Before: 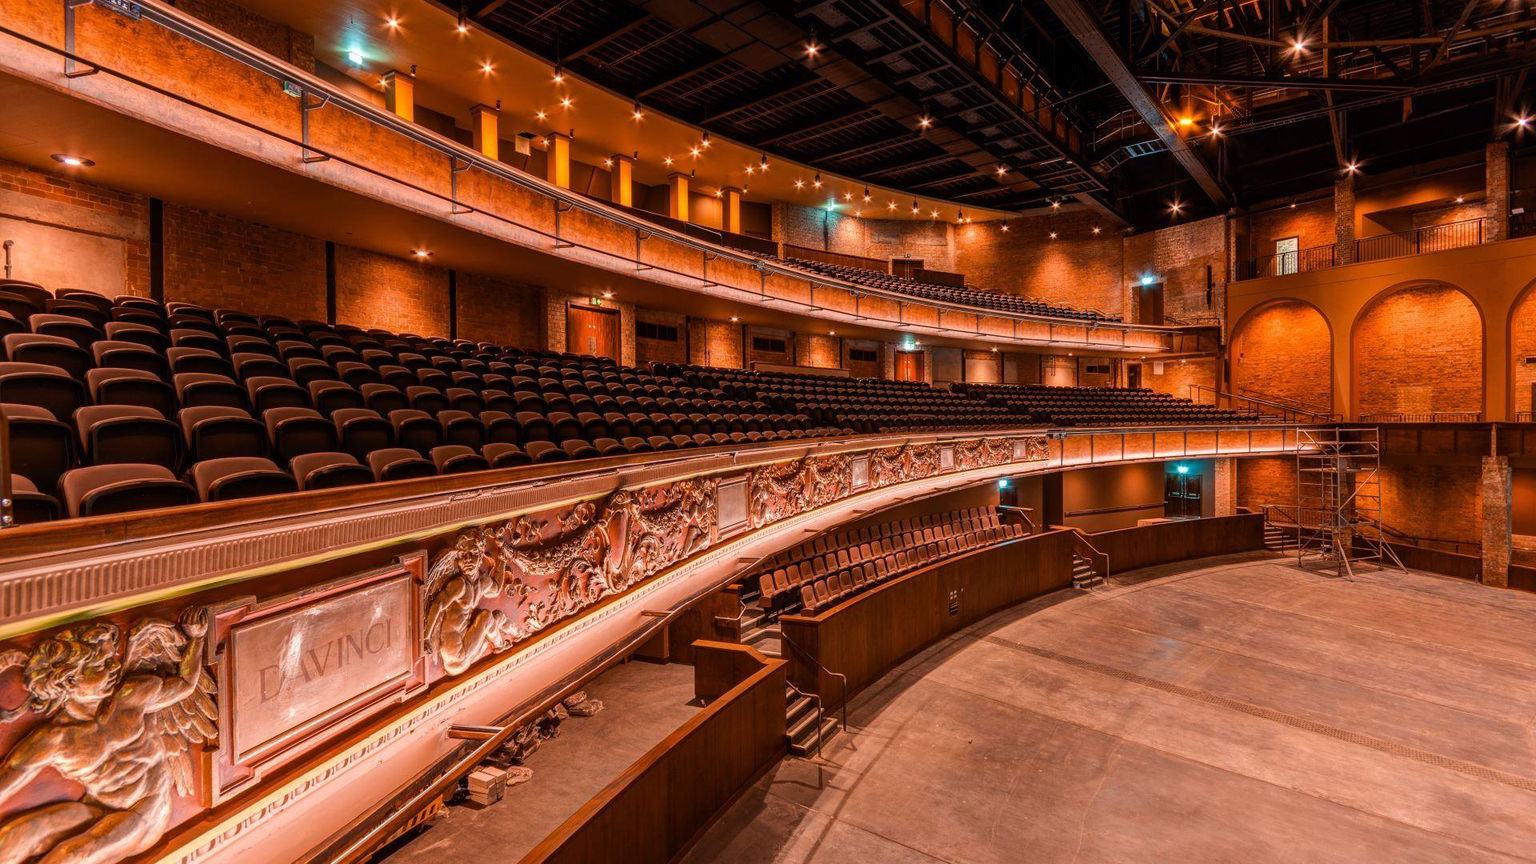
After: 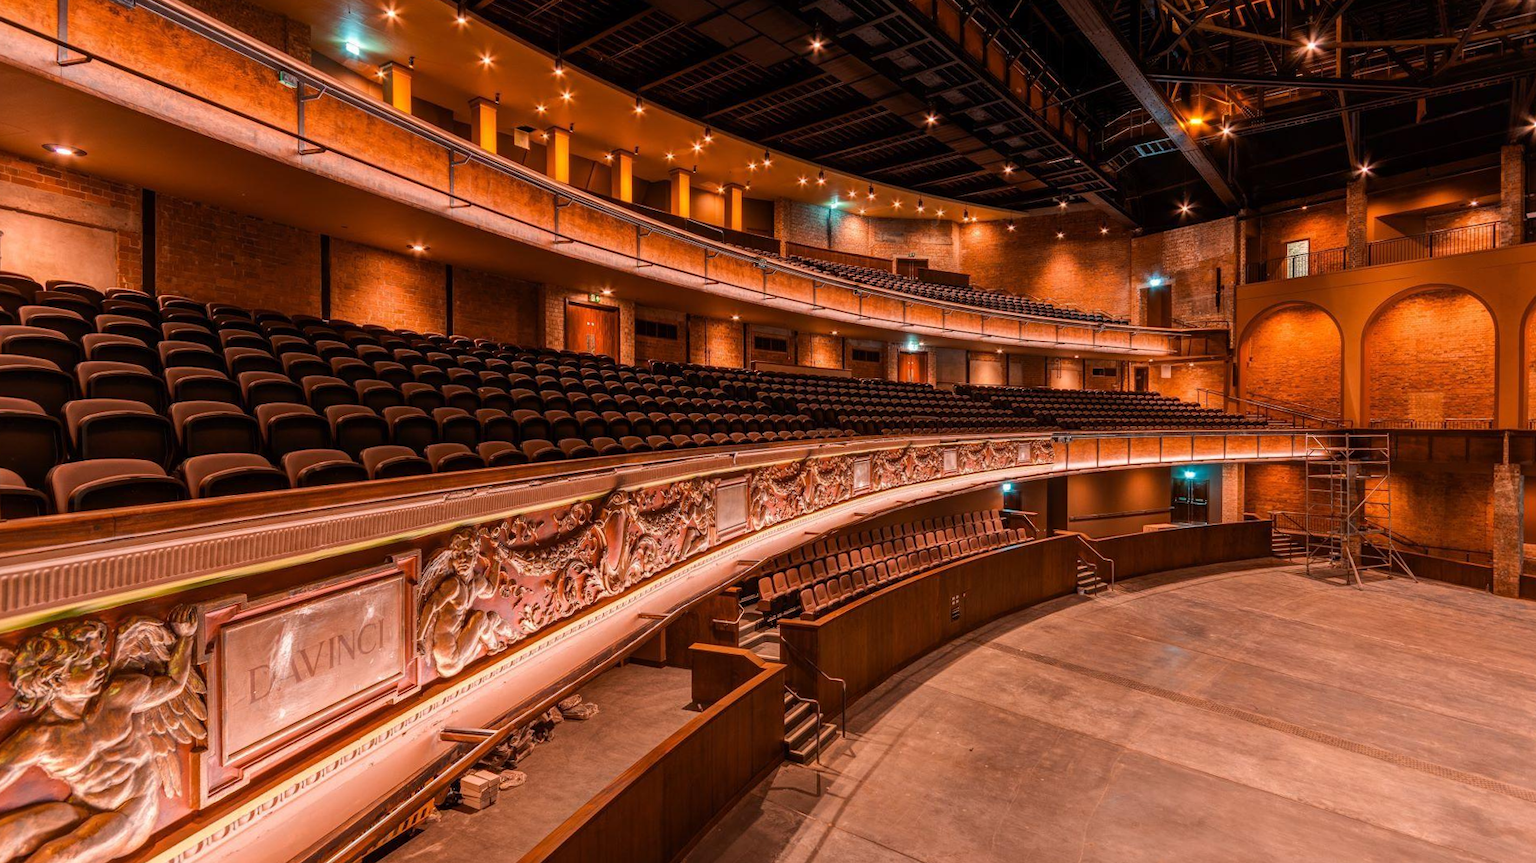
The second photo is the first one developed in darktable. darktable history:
crop and rotate: angle -0.525°
